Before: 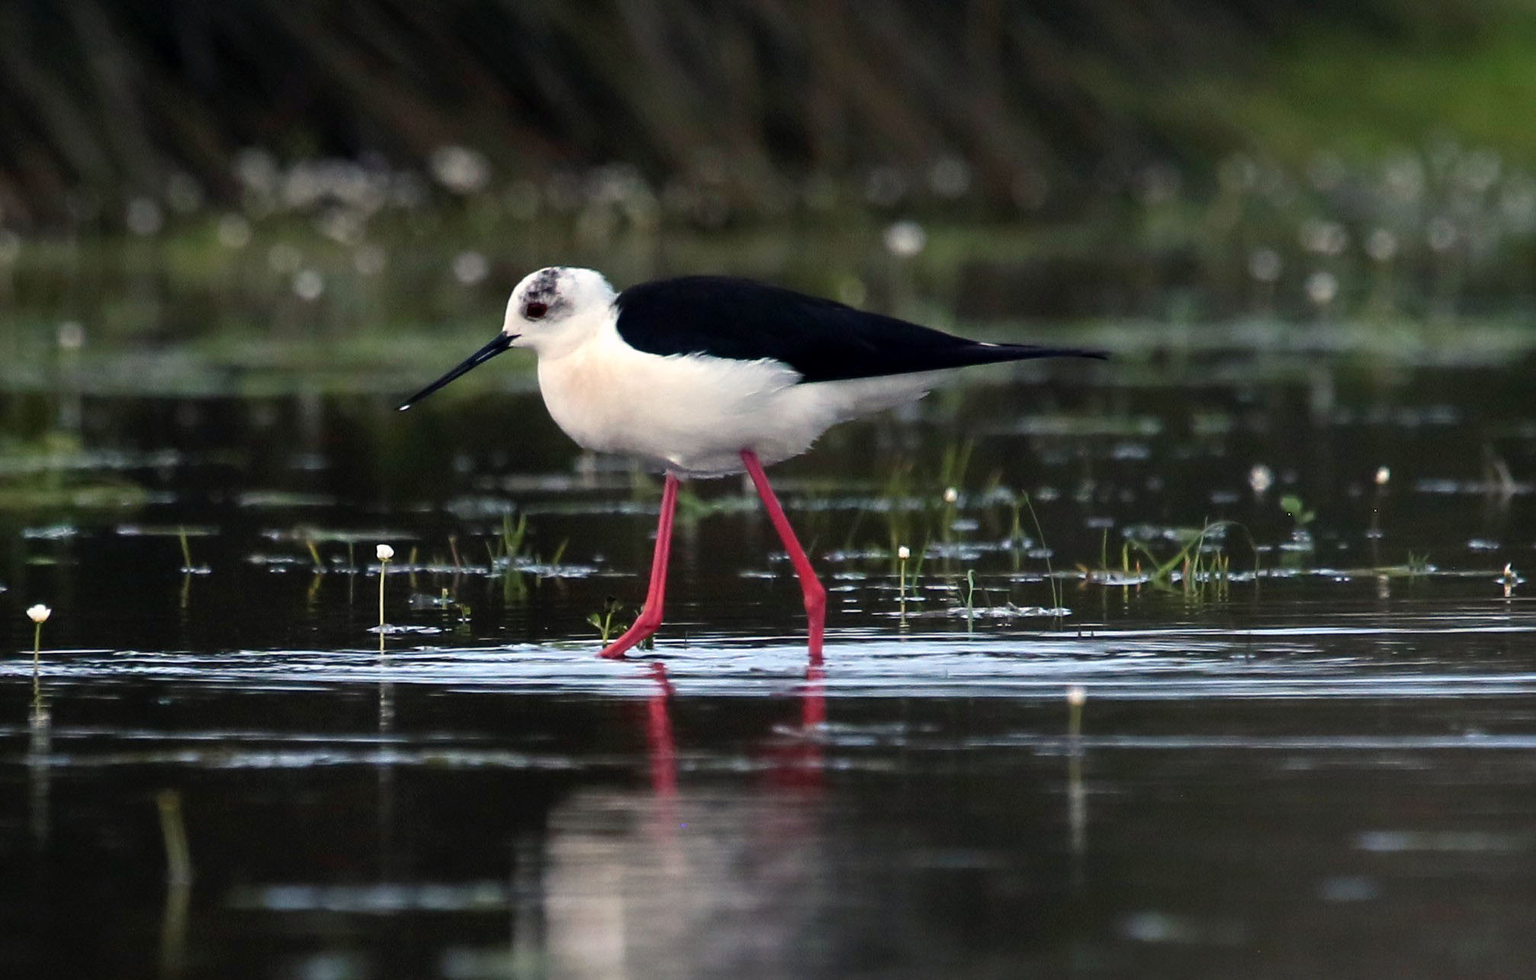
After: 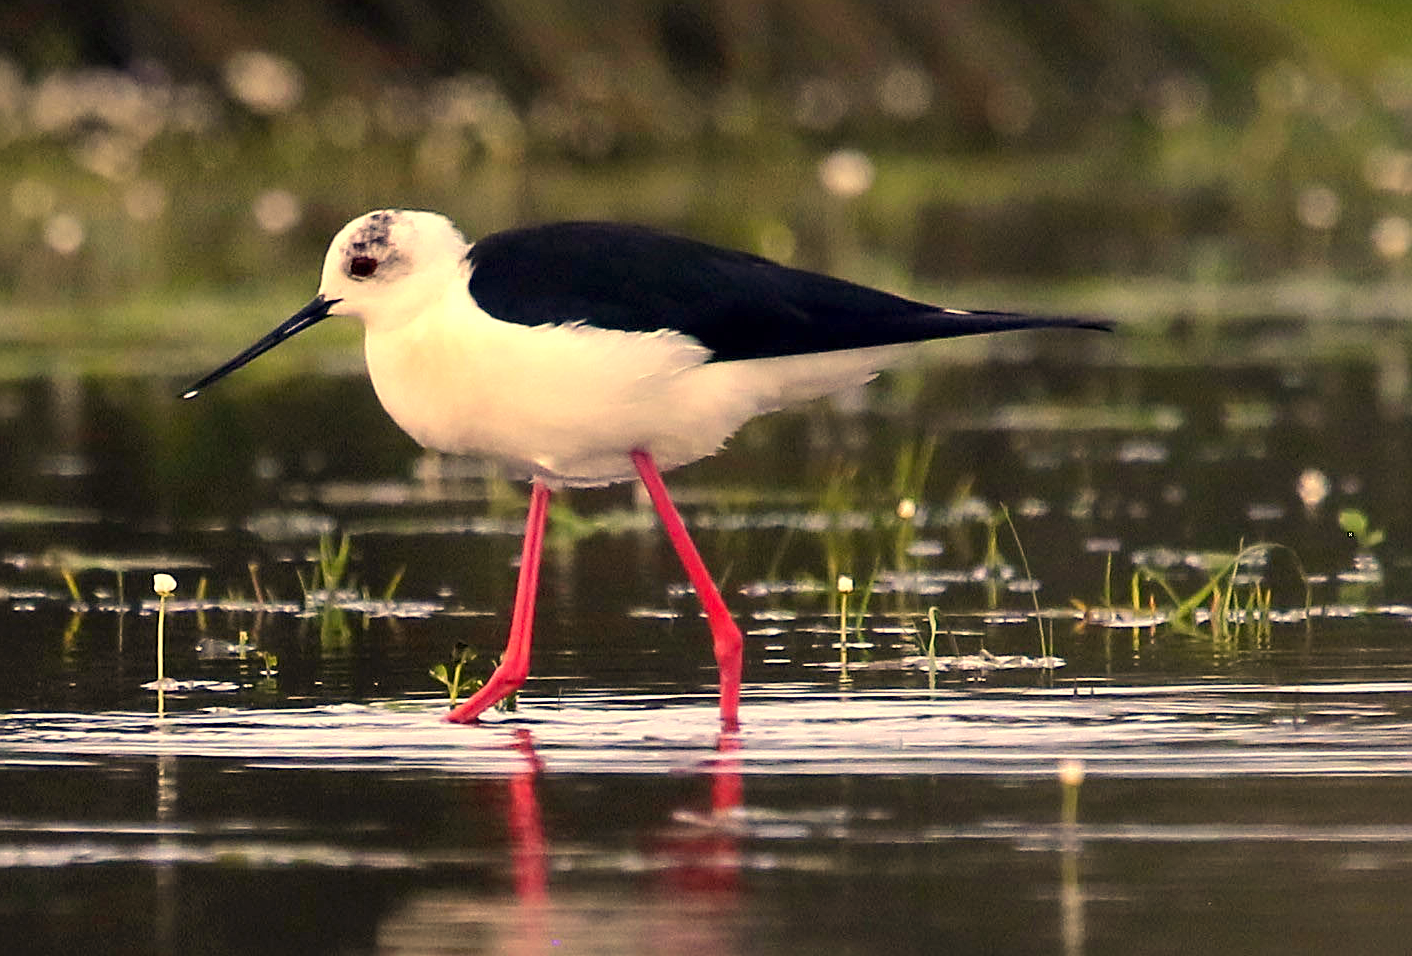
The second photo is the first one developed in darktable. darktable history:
color correction: highlights a* 14.81, highlights b* 31.81
tone equalizer: -8 EV 1.03 EV, -7 EV 0.996 EV, -6 EV 1.04 EV, -5 EV 0.992 EV, -4 EV 1.02 EV, -3 EV 0.73 EV, -2 EV 0.517 EV, -1 EV 0.233 EV, edges refinement/feathering 500, mask exposure compensation -1.57 EV, preserve details no
crop and rotate: left 16.925%, top 10.909%, right 12.932%, bottom 14.659%
sharpen: on, module defaults
